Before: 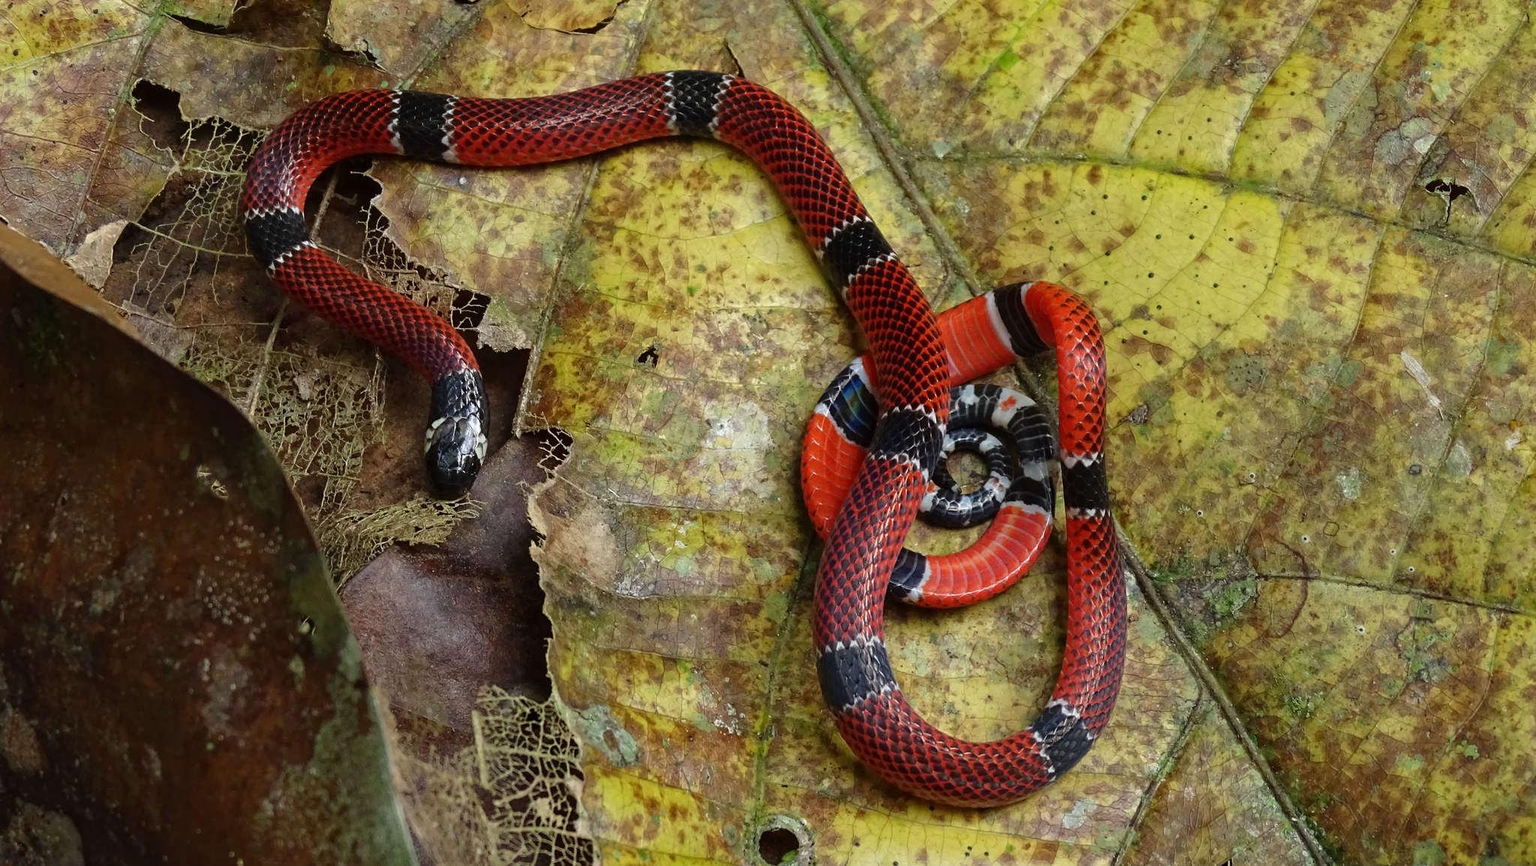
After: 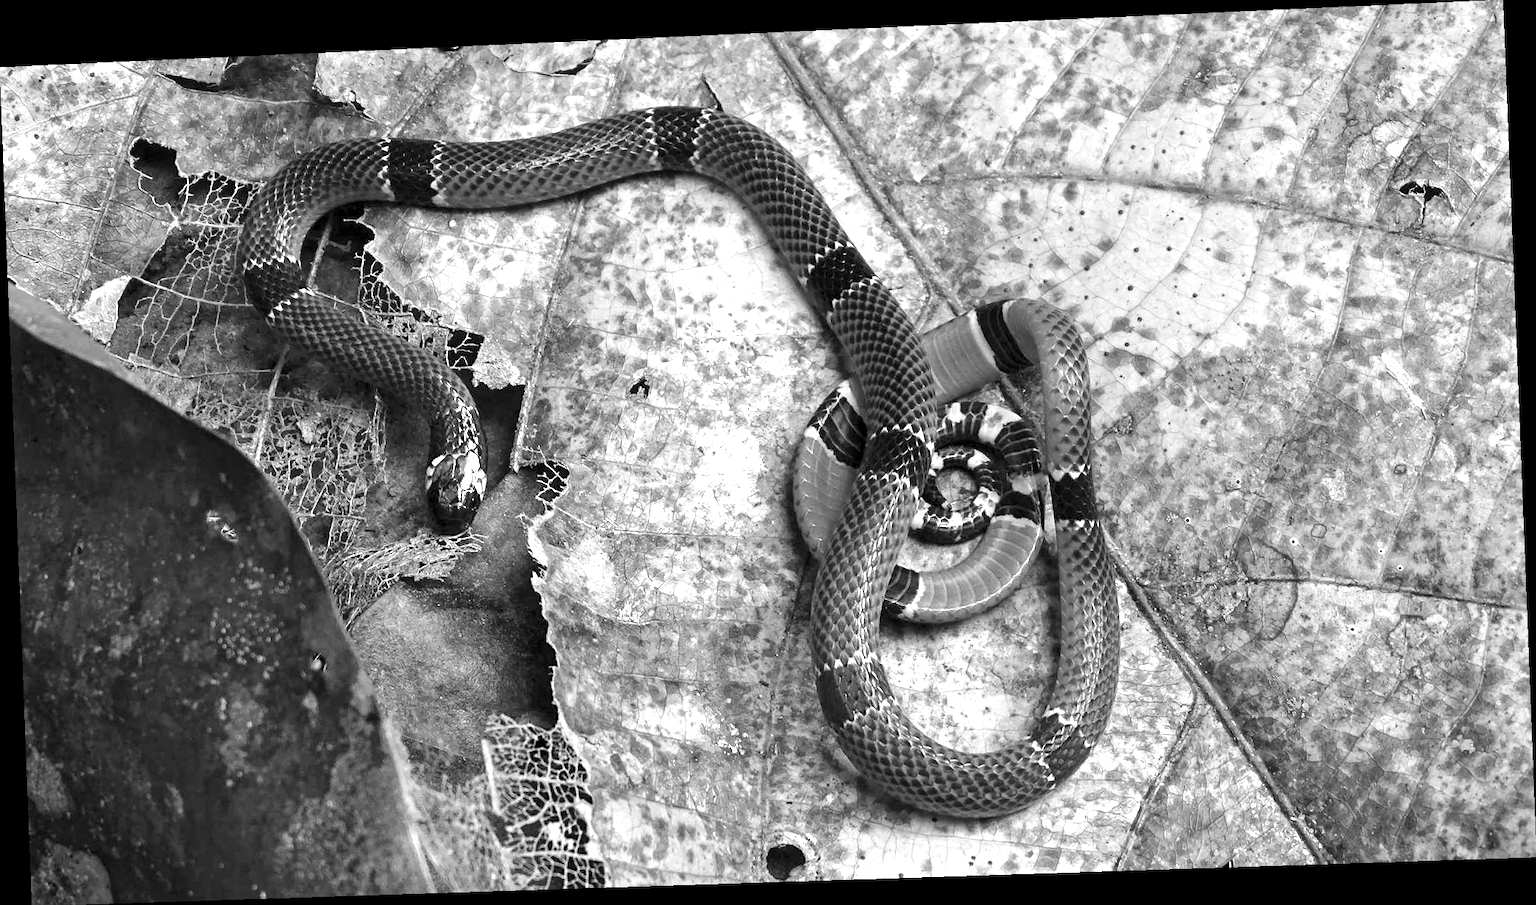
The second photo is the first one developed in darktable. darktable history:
color correction: highlights a* 4.02, highlights b* 4.98, shadows a* -7.55, shadows b* 4.98
local contrast: mode bilateral grid, contrast 28, coarseness 16, detail 115%, midtone range 0.2
monochrome: size 1
rotate and perspective: rotation -2.22°, lens shift (horizontal) -0.022, automatic cropping off
exposure: black level correction 0.001, exposure 1.398 EV, compensate exposure bias true, compensate highlight preservation false
